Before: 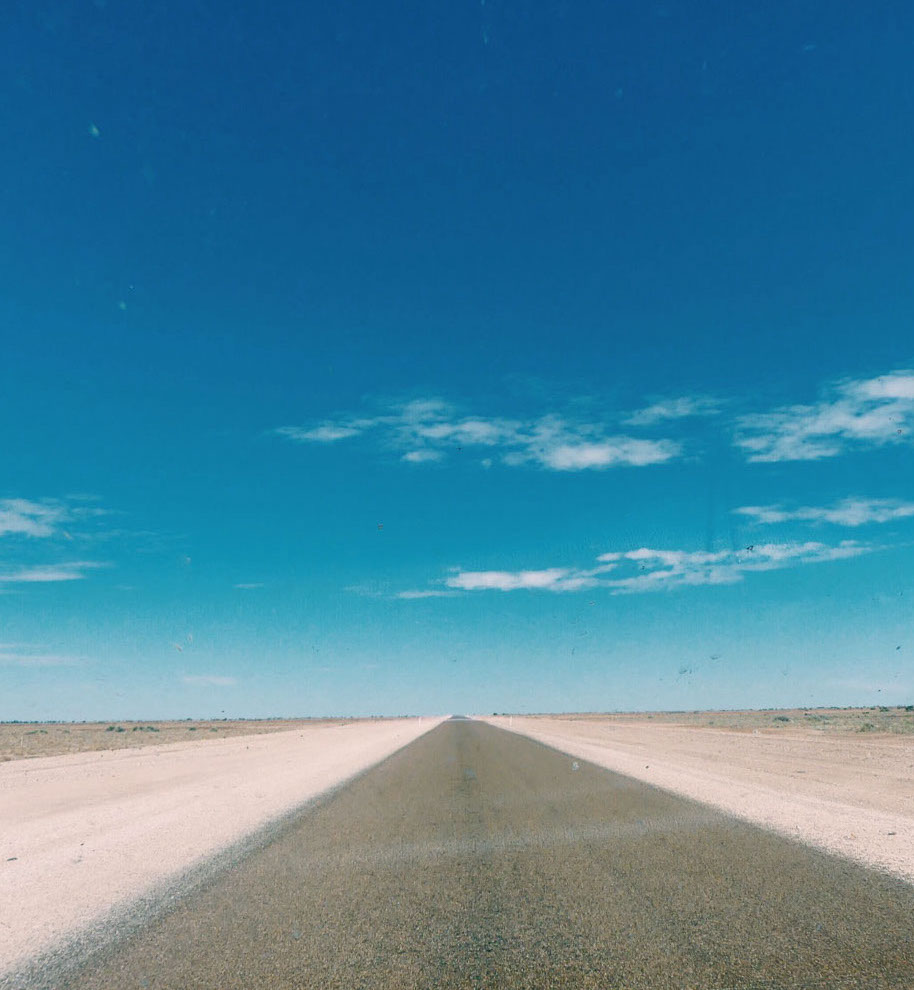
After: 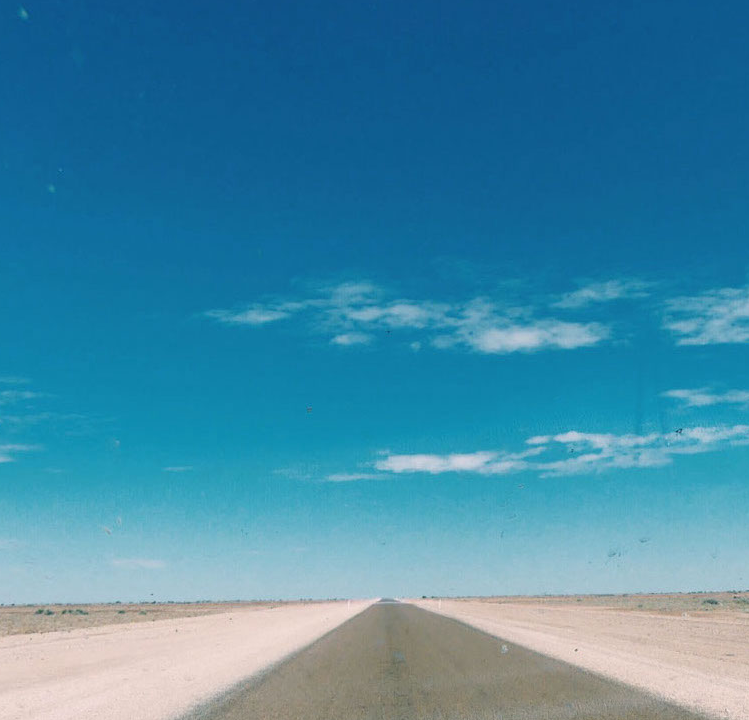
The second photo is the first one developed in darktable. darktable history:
crop: left 7.856%, top 11.836%, right 10.12%, bottom 15.387%
